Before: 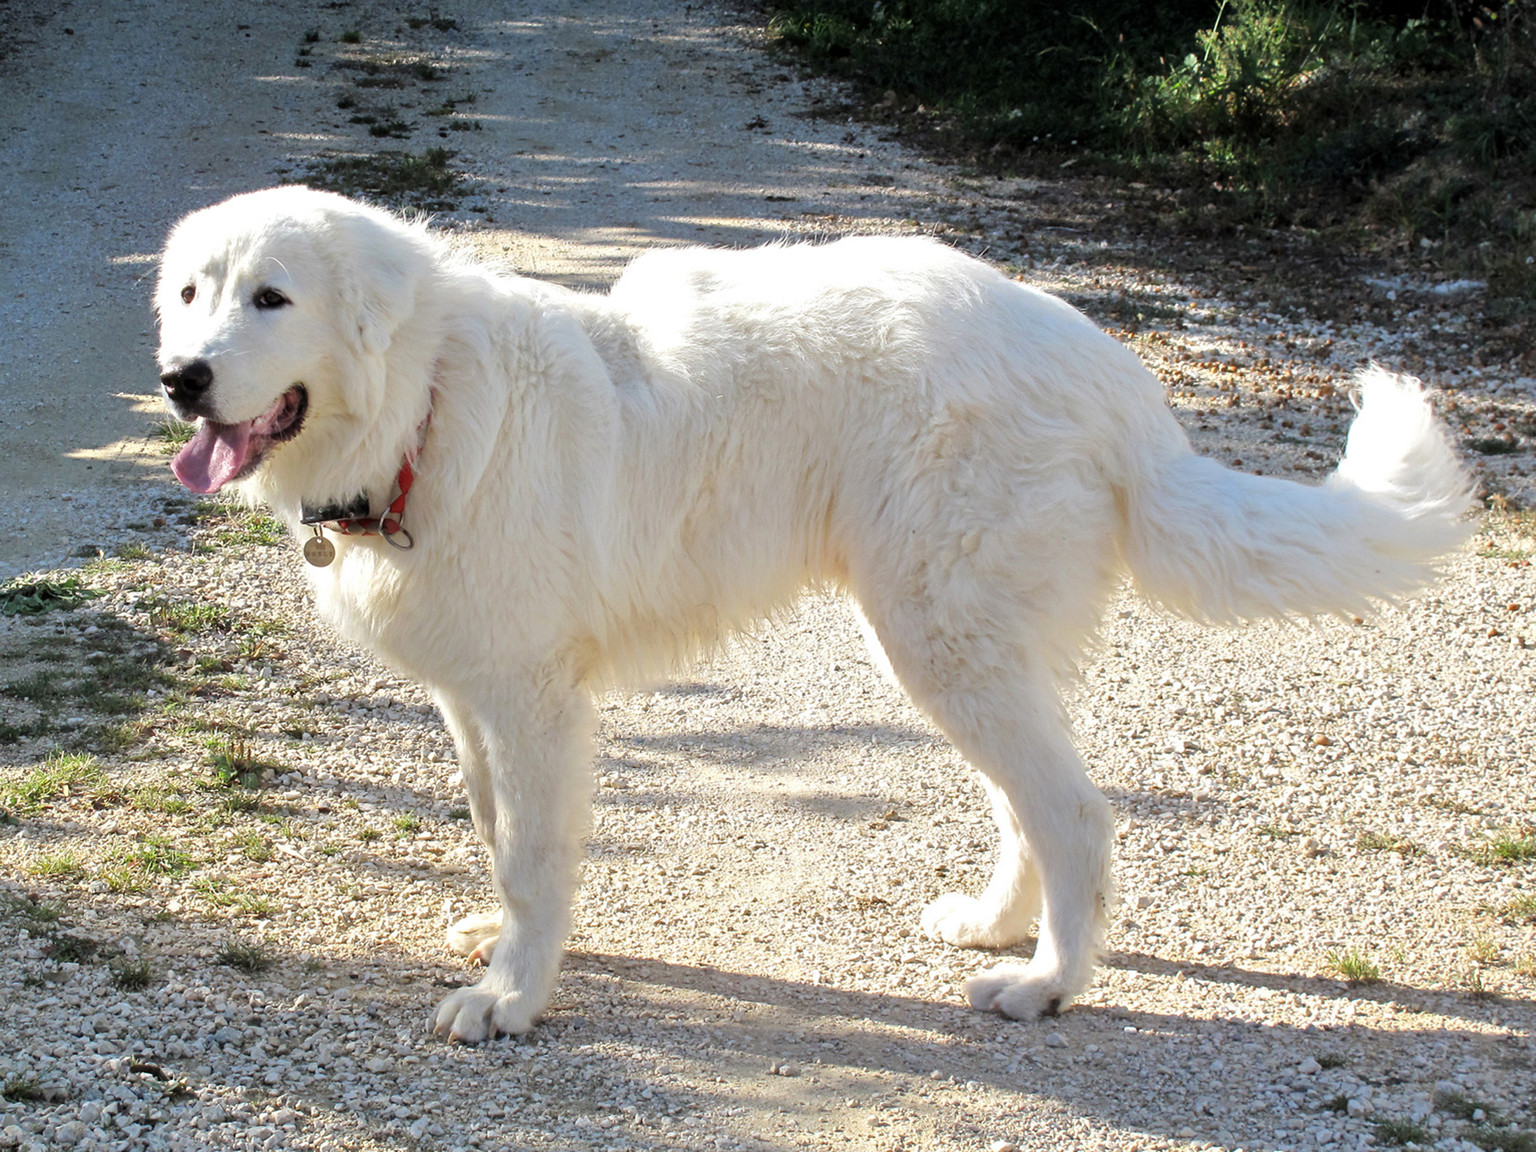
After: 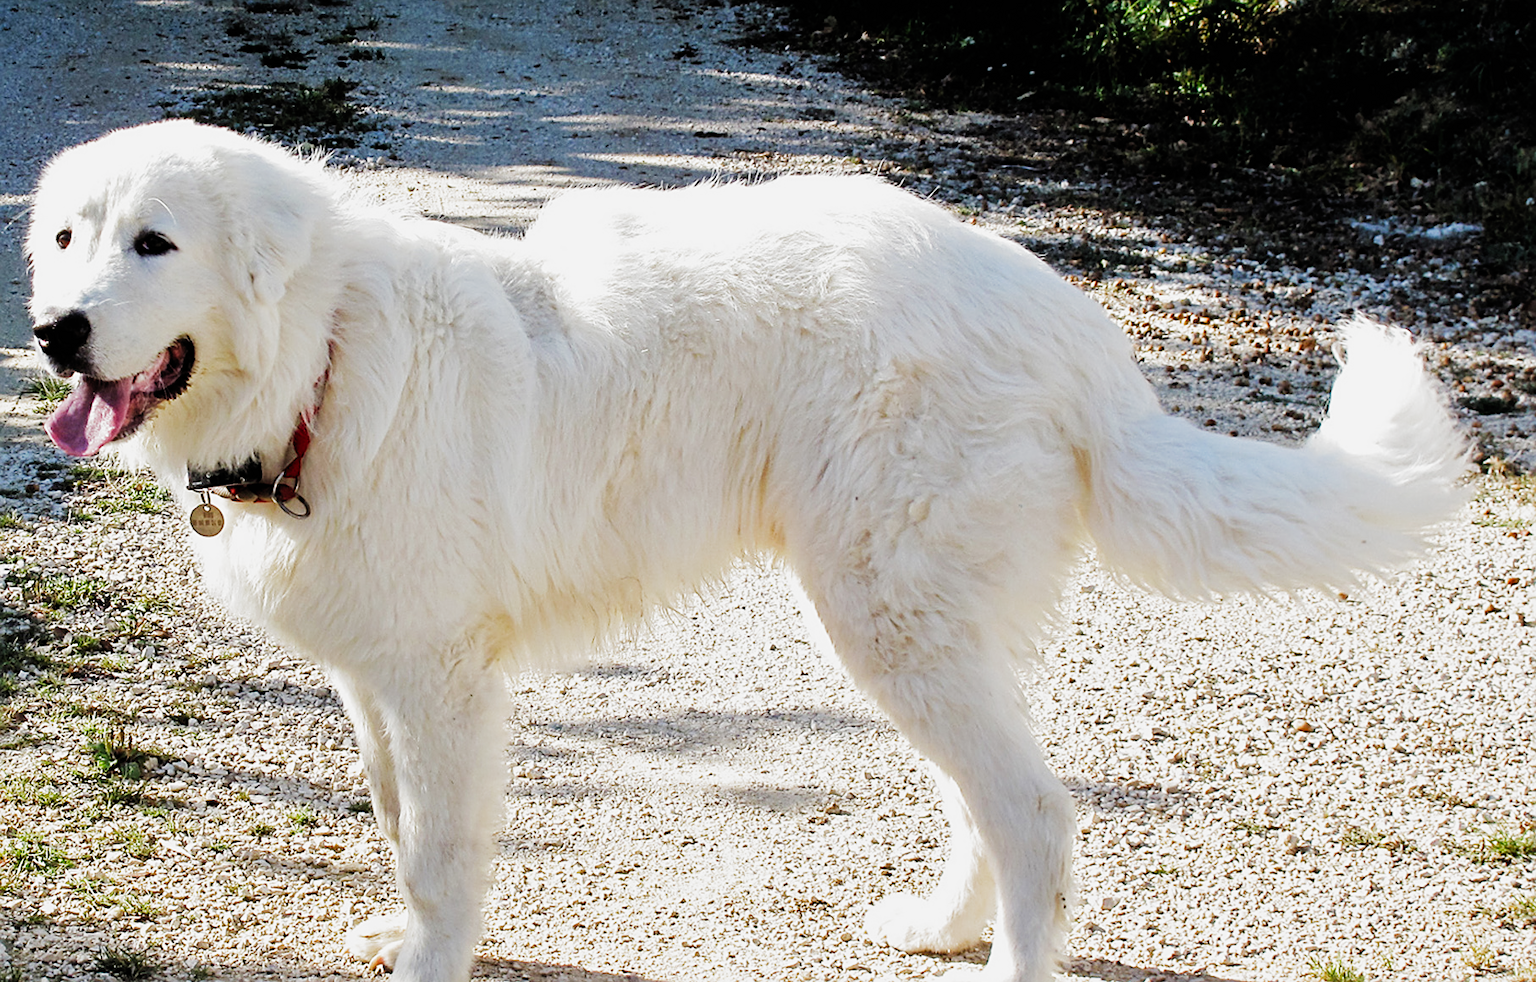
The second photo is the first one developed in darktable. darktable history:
filmic rgb: black relative exposure -5.35 EV, white relative exposure 2.85 EV, dynamic range scaling -37.89%, hardness 3.98, contrast 1.622, highlights saturation mix -0.862%, preserve chrominance no, color science v5 (2021), contrast in shadows safe, contrast in highlights safe
crop: left 8.504%, top 6.617%, bottom 15.354%
sharpen: on, module defaults
